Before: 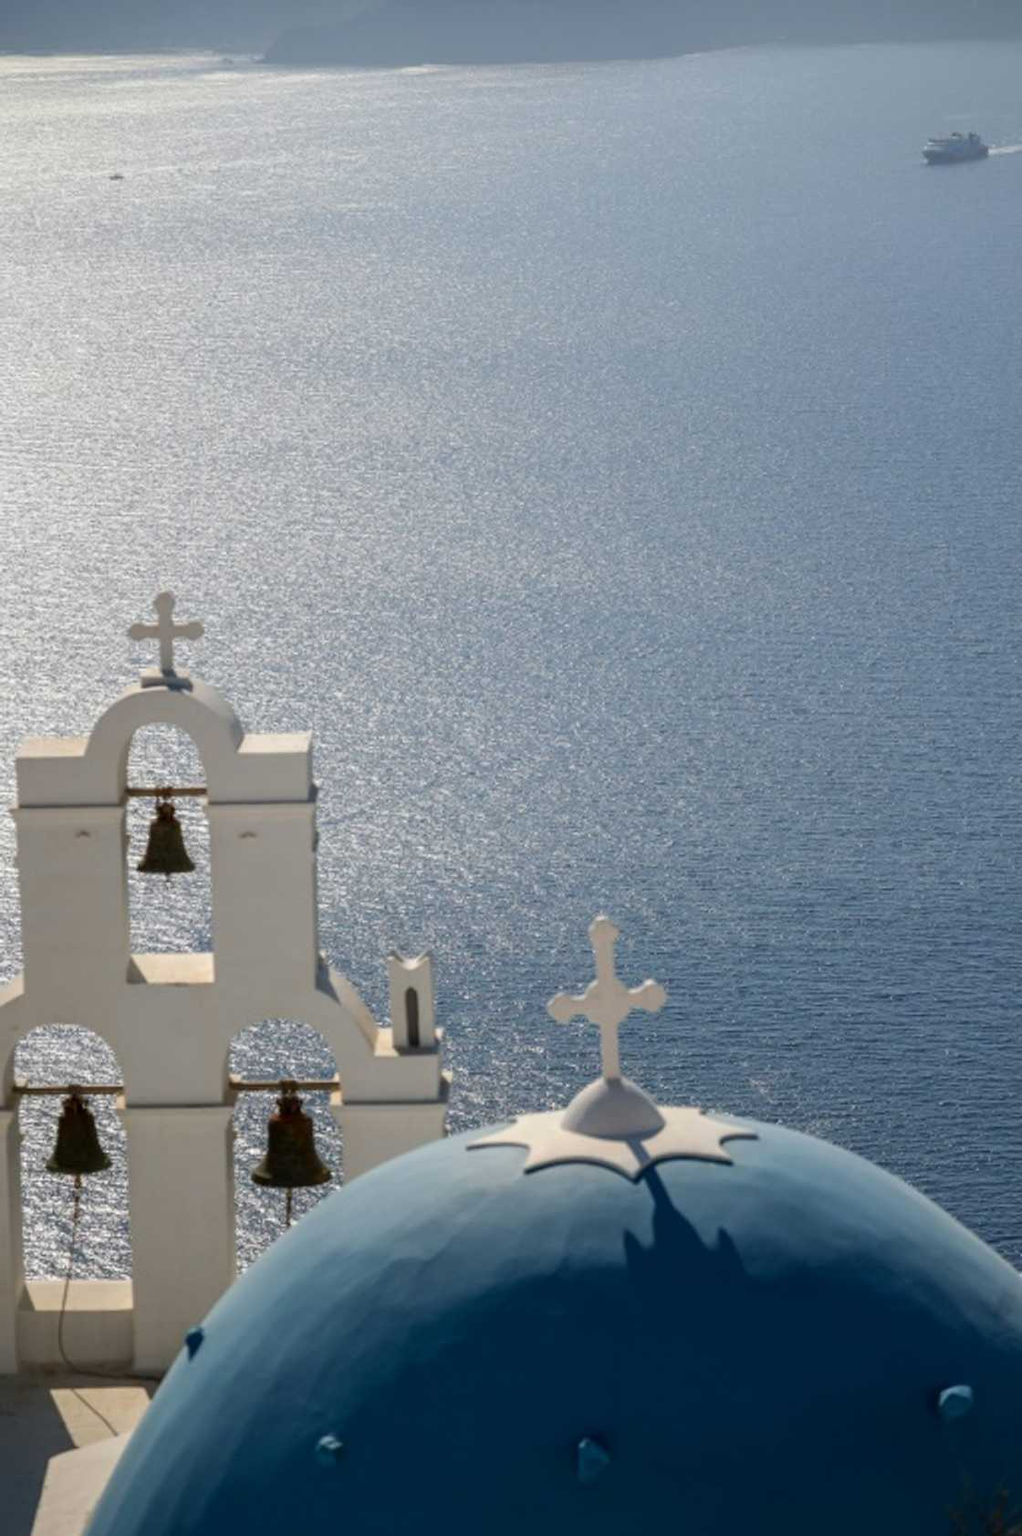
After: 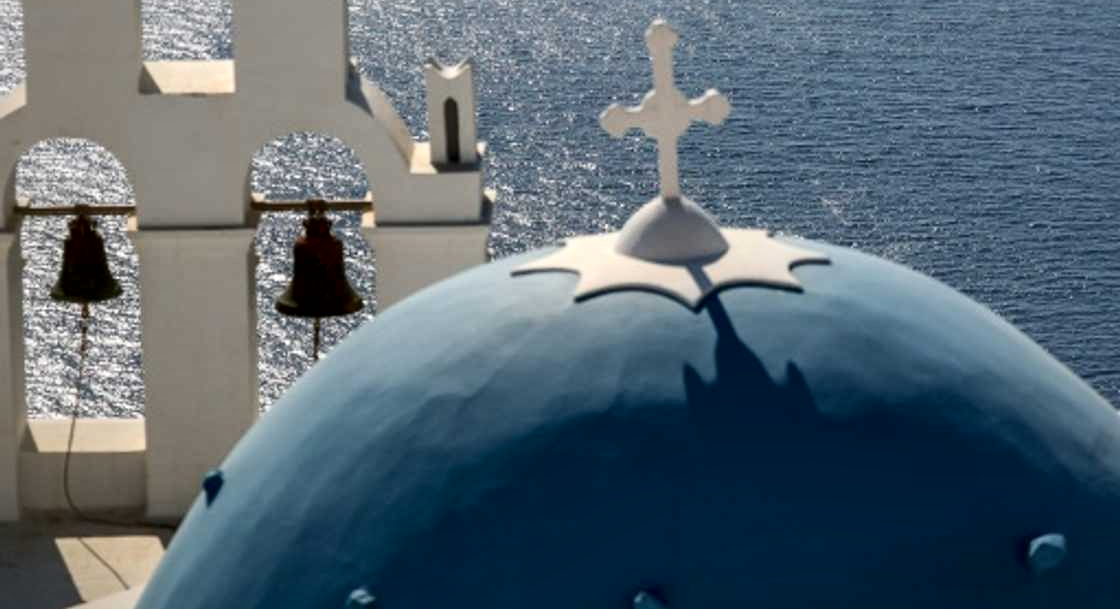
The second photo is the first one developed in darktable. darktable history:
local contrast: mode bilateral grid, contrast 99, coarseness 100, detail 165%, midtone range 0.2
crop and rotate: top 58.497%, bottom 5.306%
